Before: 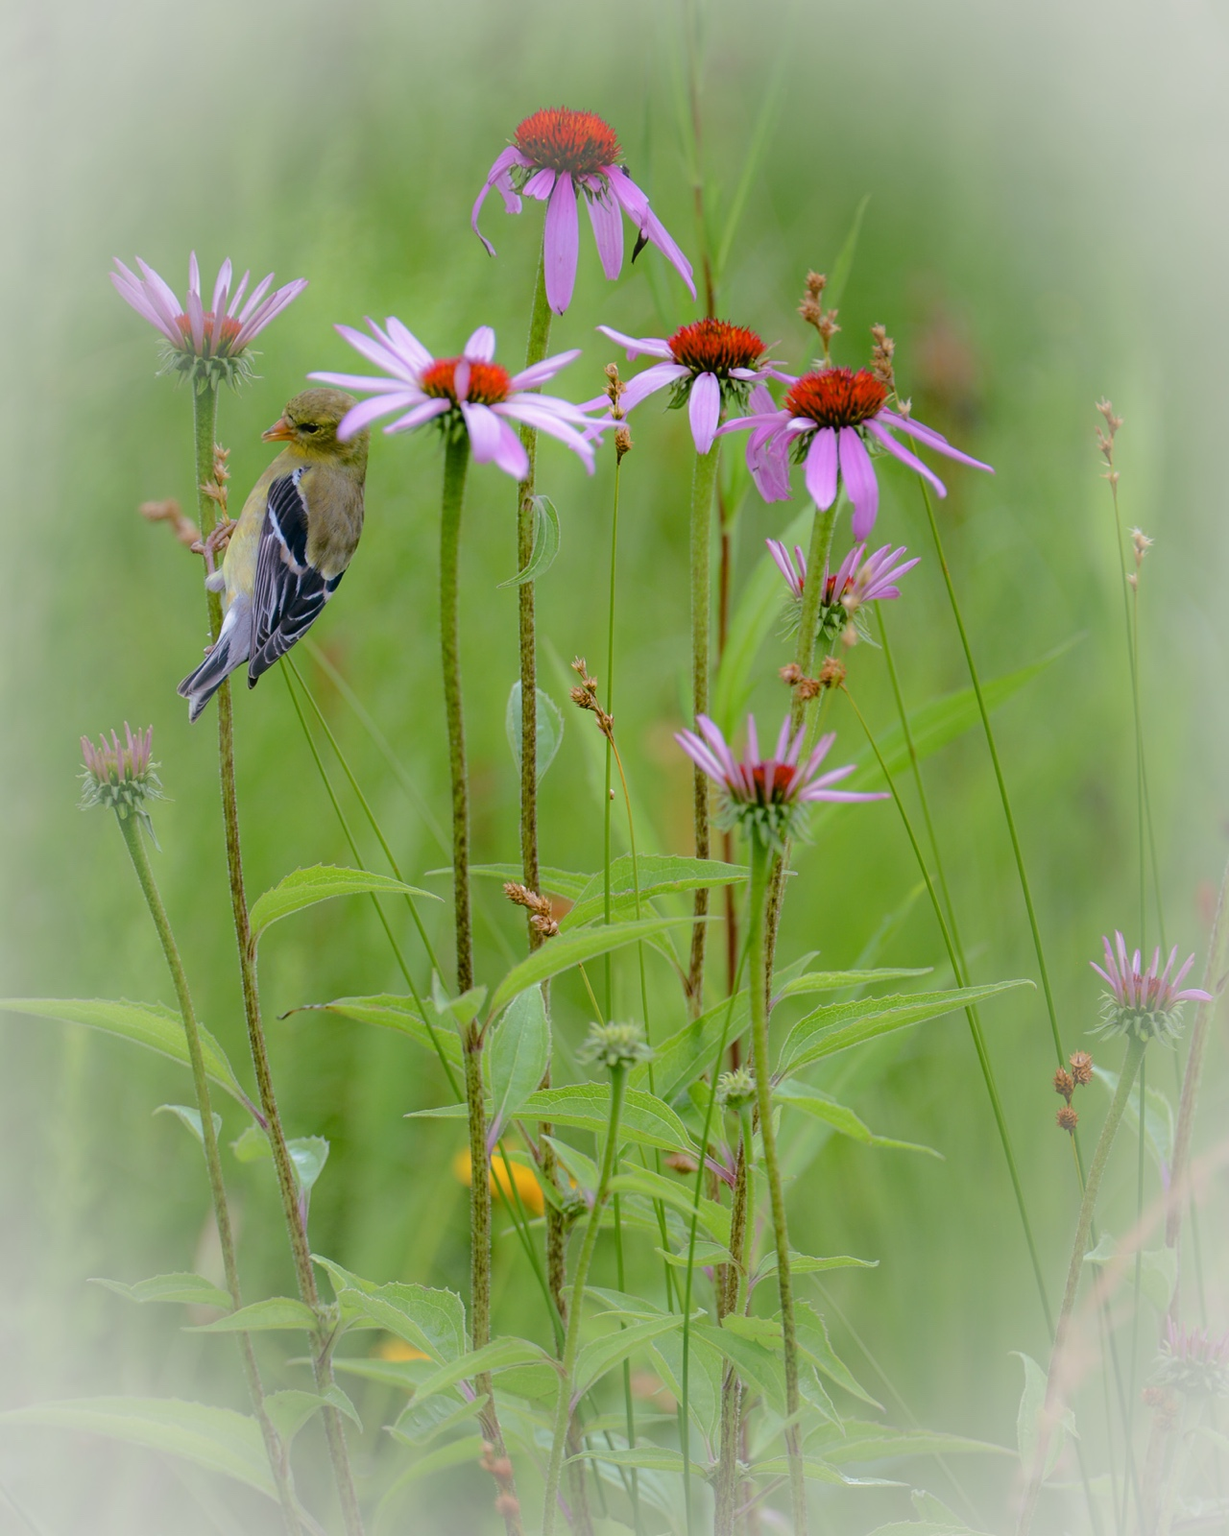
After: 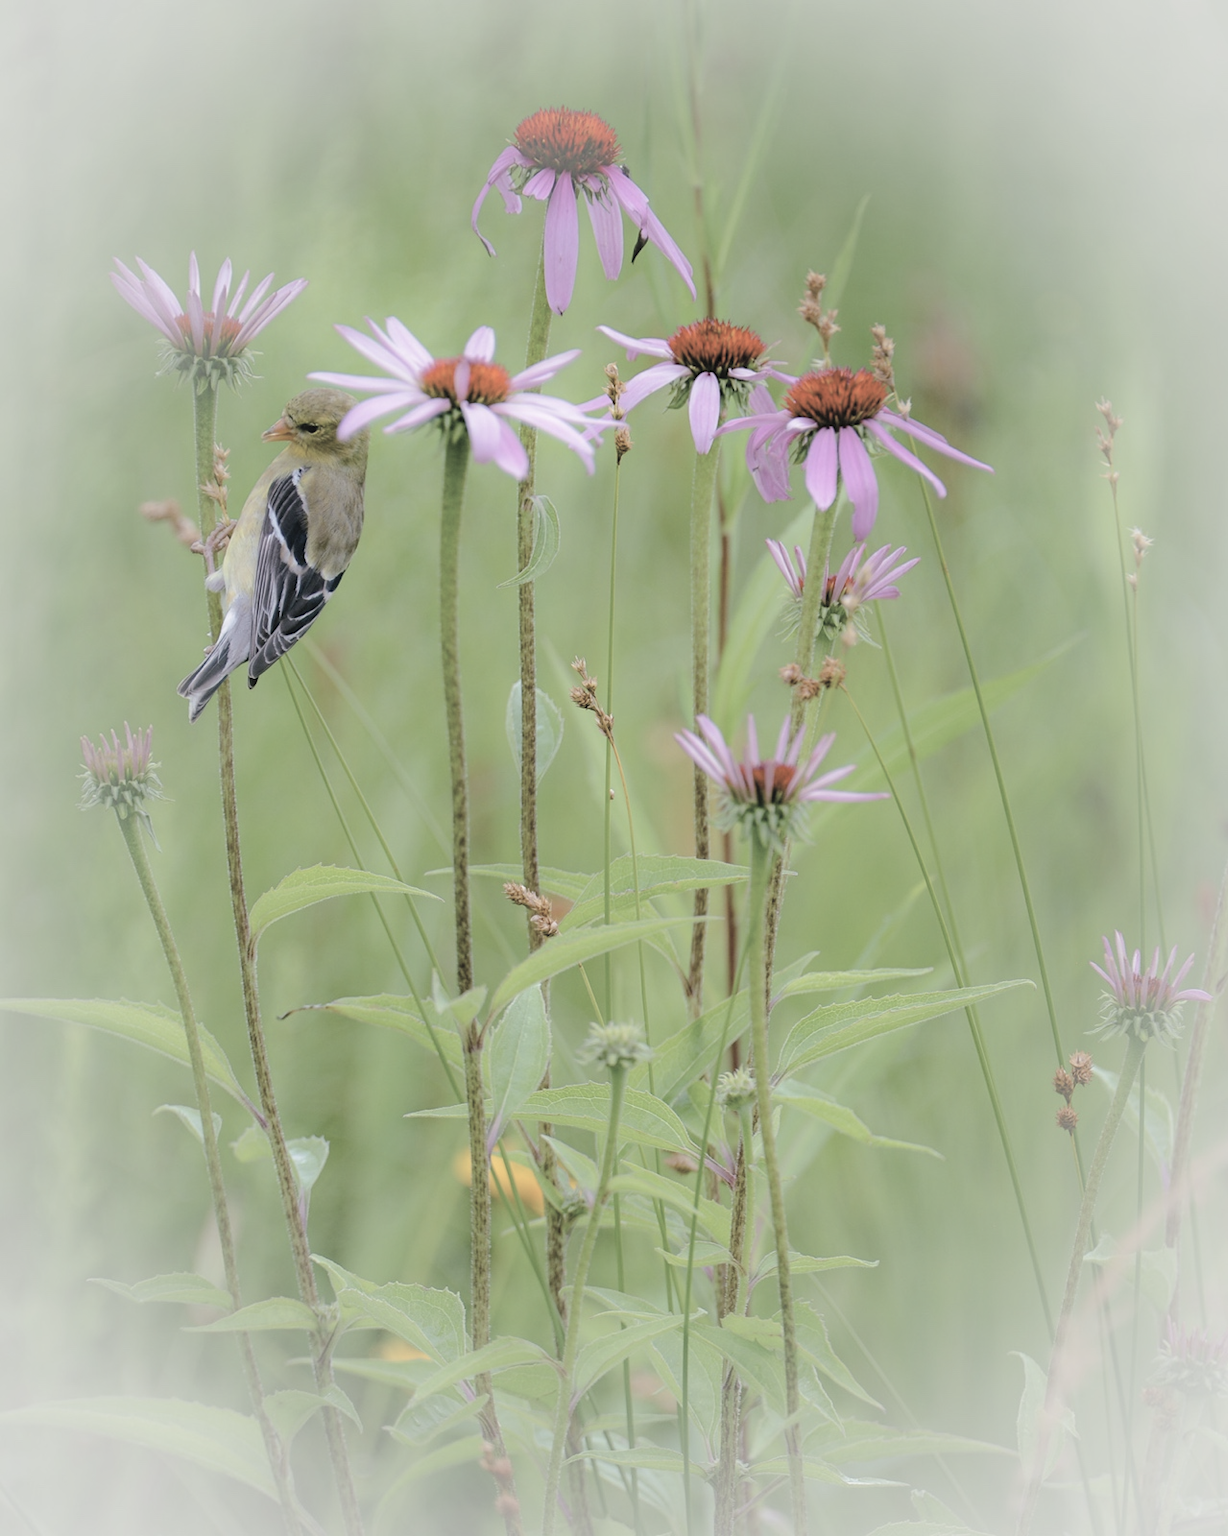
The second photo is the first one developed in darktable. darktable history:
contrast brightness saturation: brightness 0.189, saturation -0.496
